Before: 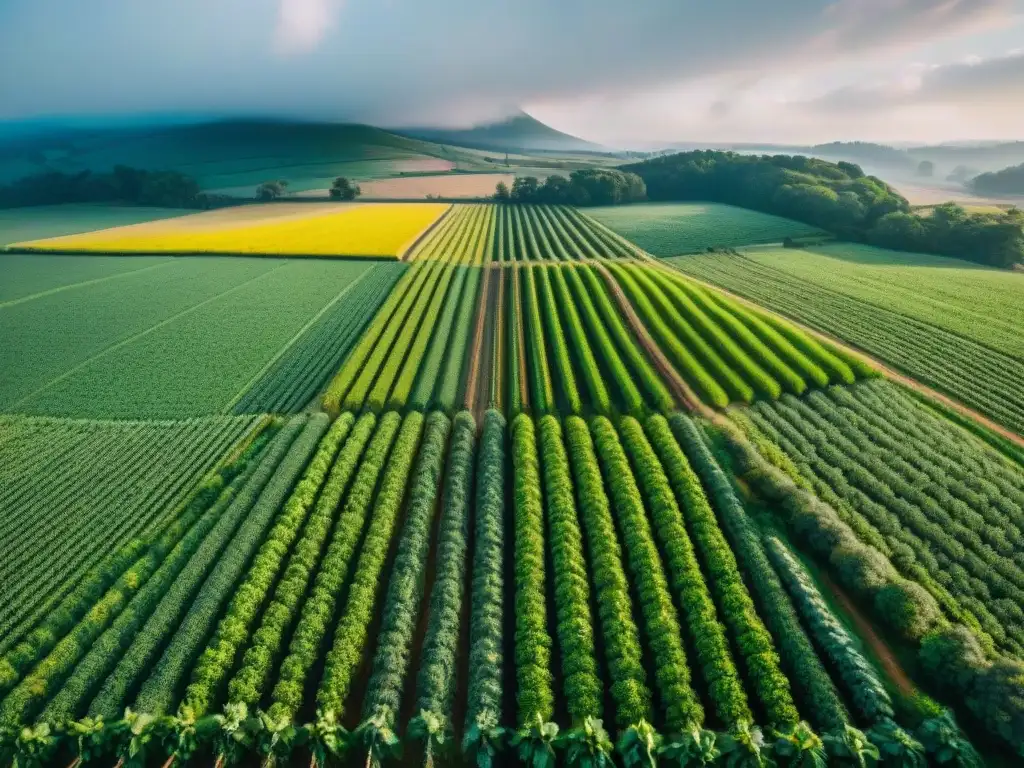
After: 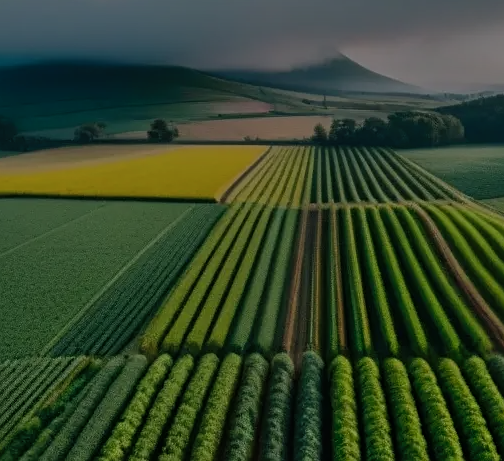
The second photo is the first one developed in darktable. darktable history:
exposure: exposure -2.446 EV, compensate highlight preservation false
crop: left 17.835%, top 7.675%, right 32.881%, bottom 32.213%
sharpen: amount 0.2
shadows and highlights: soften with gaussian
